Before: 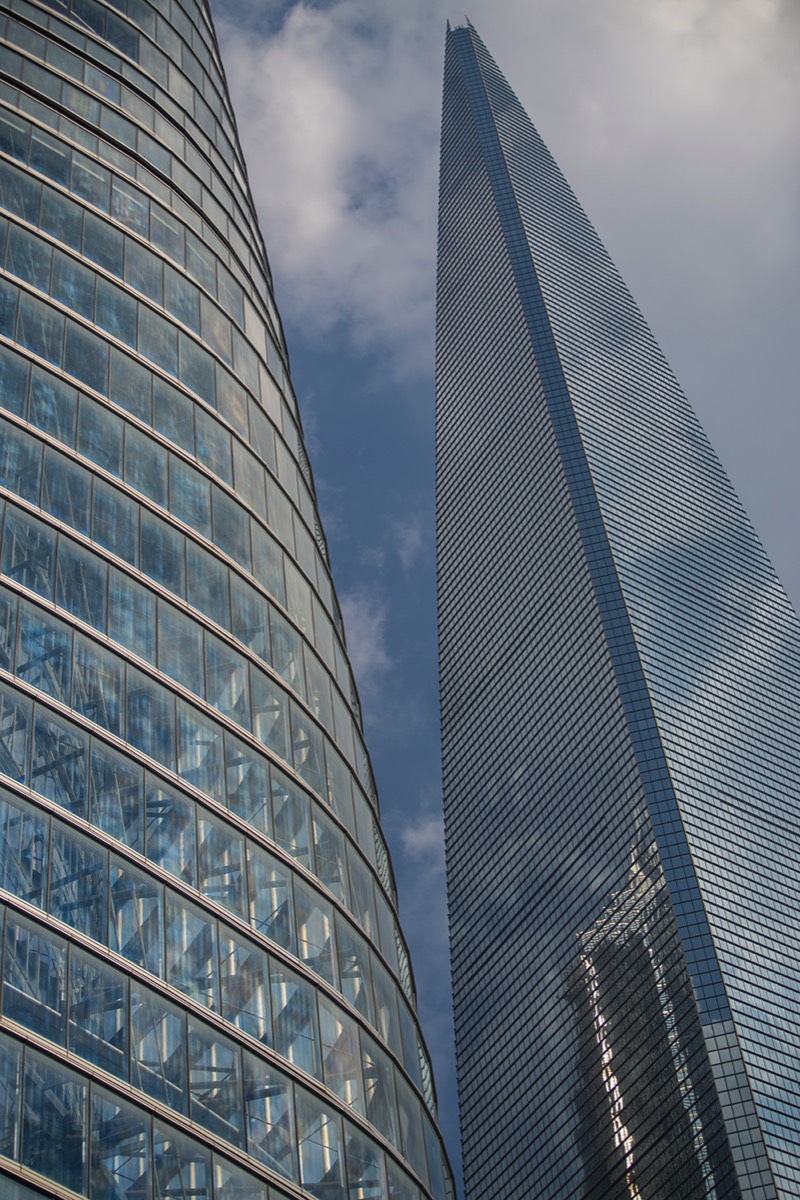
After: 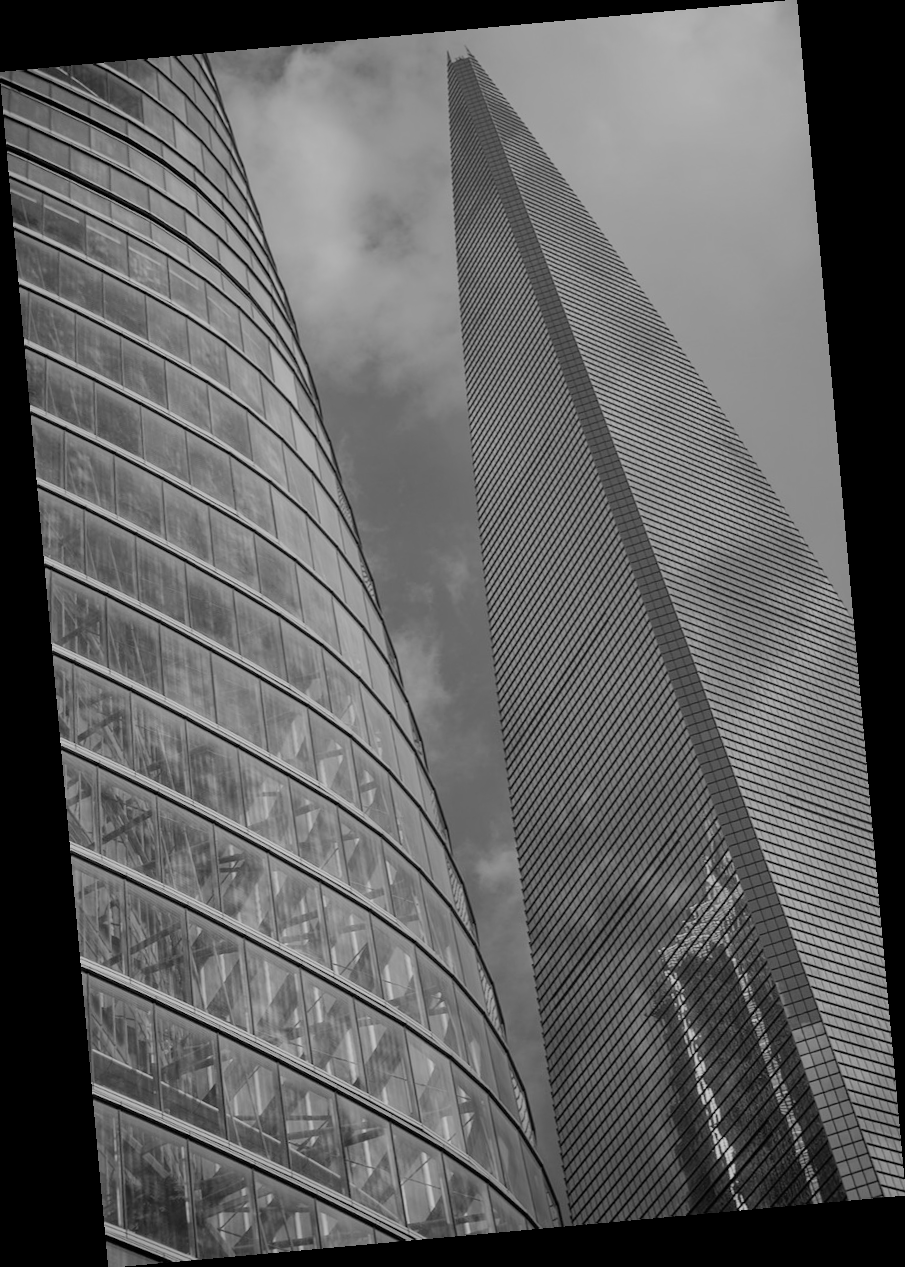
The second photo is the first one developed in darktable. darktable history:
color balance rgb: linear chroma grading › global chroma 8.12%, perceptual saturation grading › global saturation 9.07%, perceptual saturation grading › highlights -13.84%, perceptual saturation grading › mid-tones 14.88%, perceptual saturation grading › shadows 22.8%, perceptual brilliance grading › highlights 2.61%, global vibrance 12.07%
monochrome: a -6.99, b 35.61, size 1.4
white balance: red 1.004, blue 1.096
filmic rgb: black relative exposure -7.65 EV, white relative exposure 4.56 EV, hardness 3.61, contrast 1.05
rotate and perspective: rotation -5.2°, automatic cropping off
vignetting: fall-off start 18.21%, fall-off radius 137.95%, brightness -0.207, center (-0.078, 0.066), width/height ratio 0.62, shape 0.59
